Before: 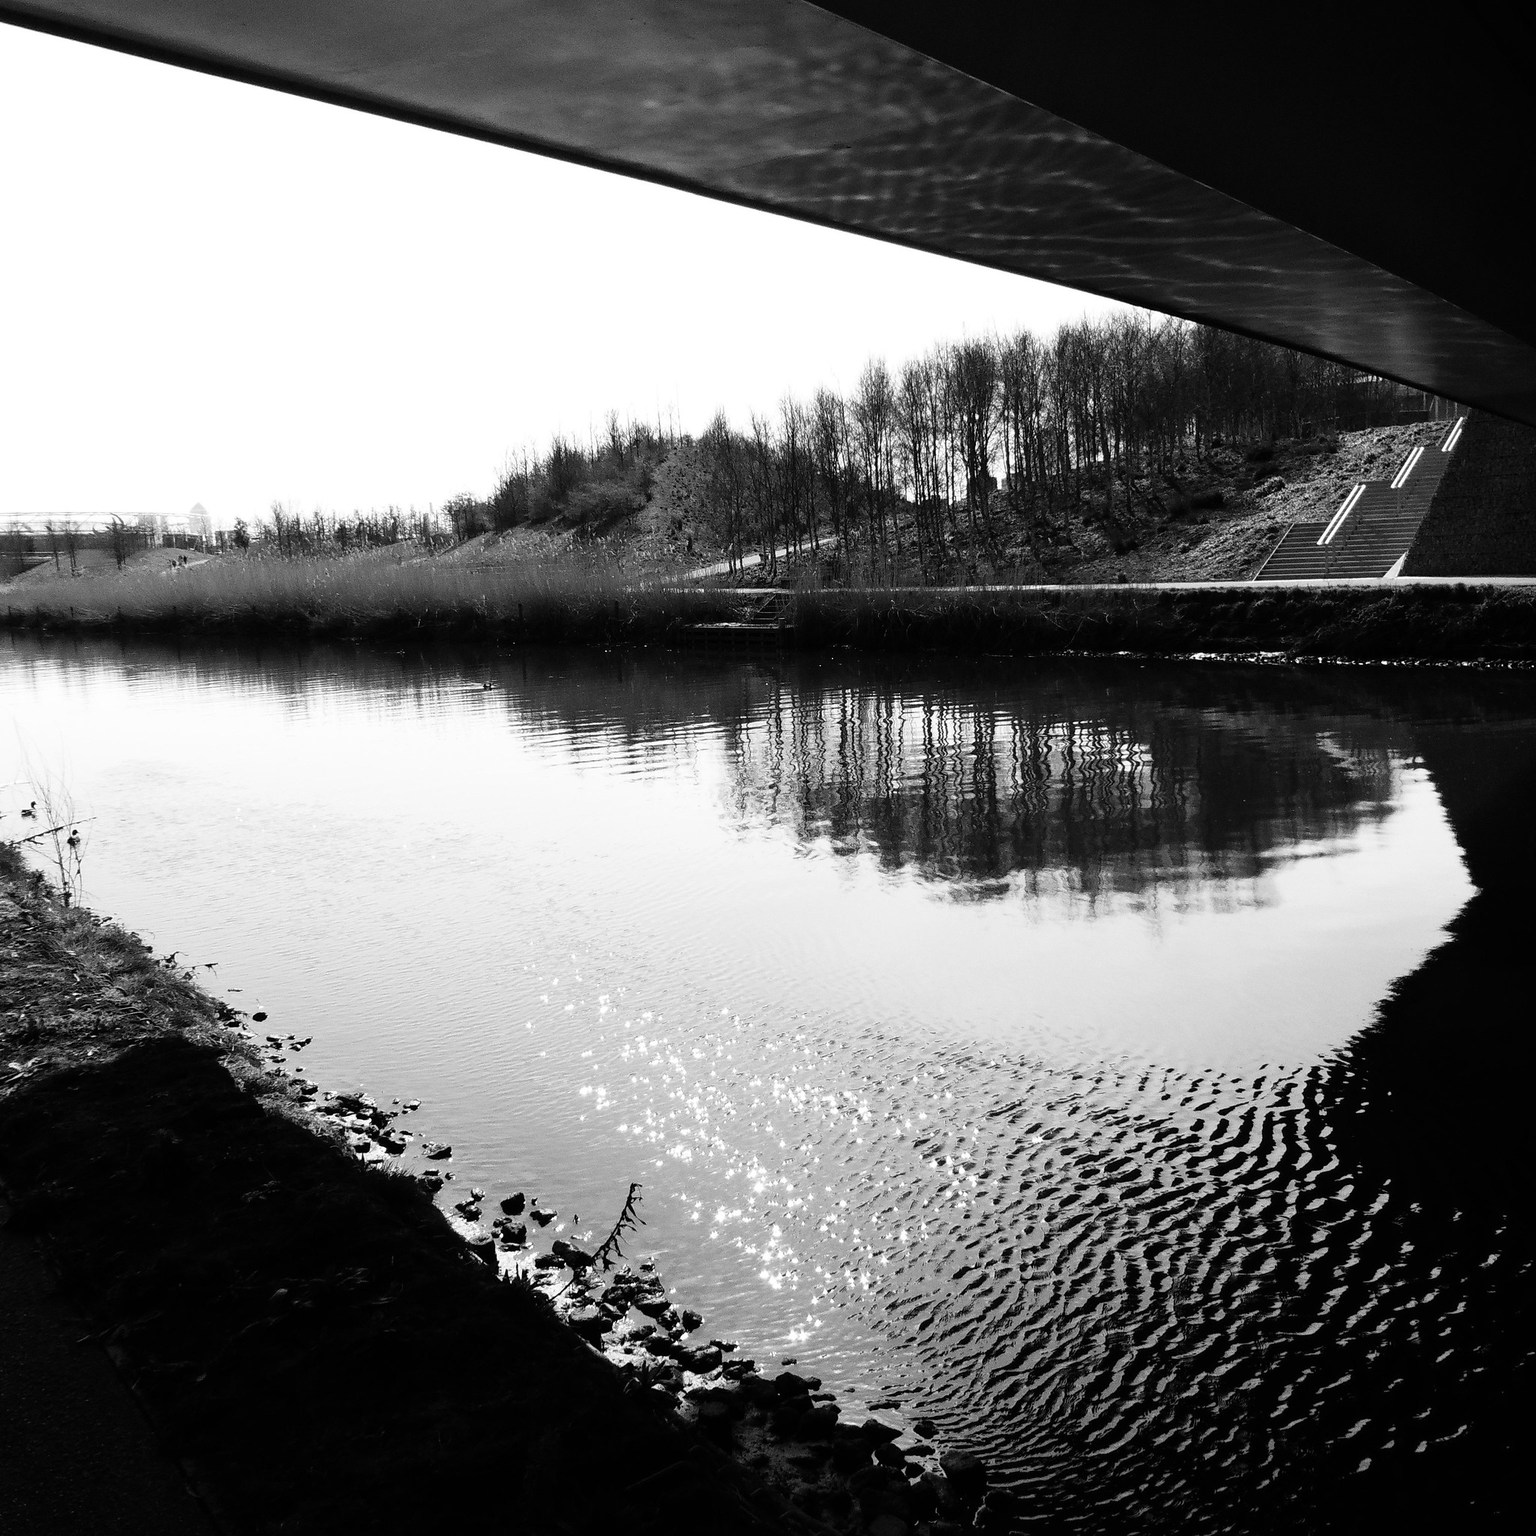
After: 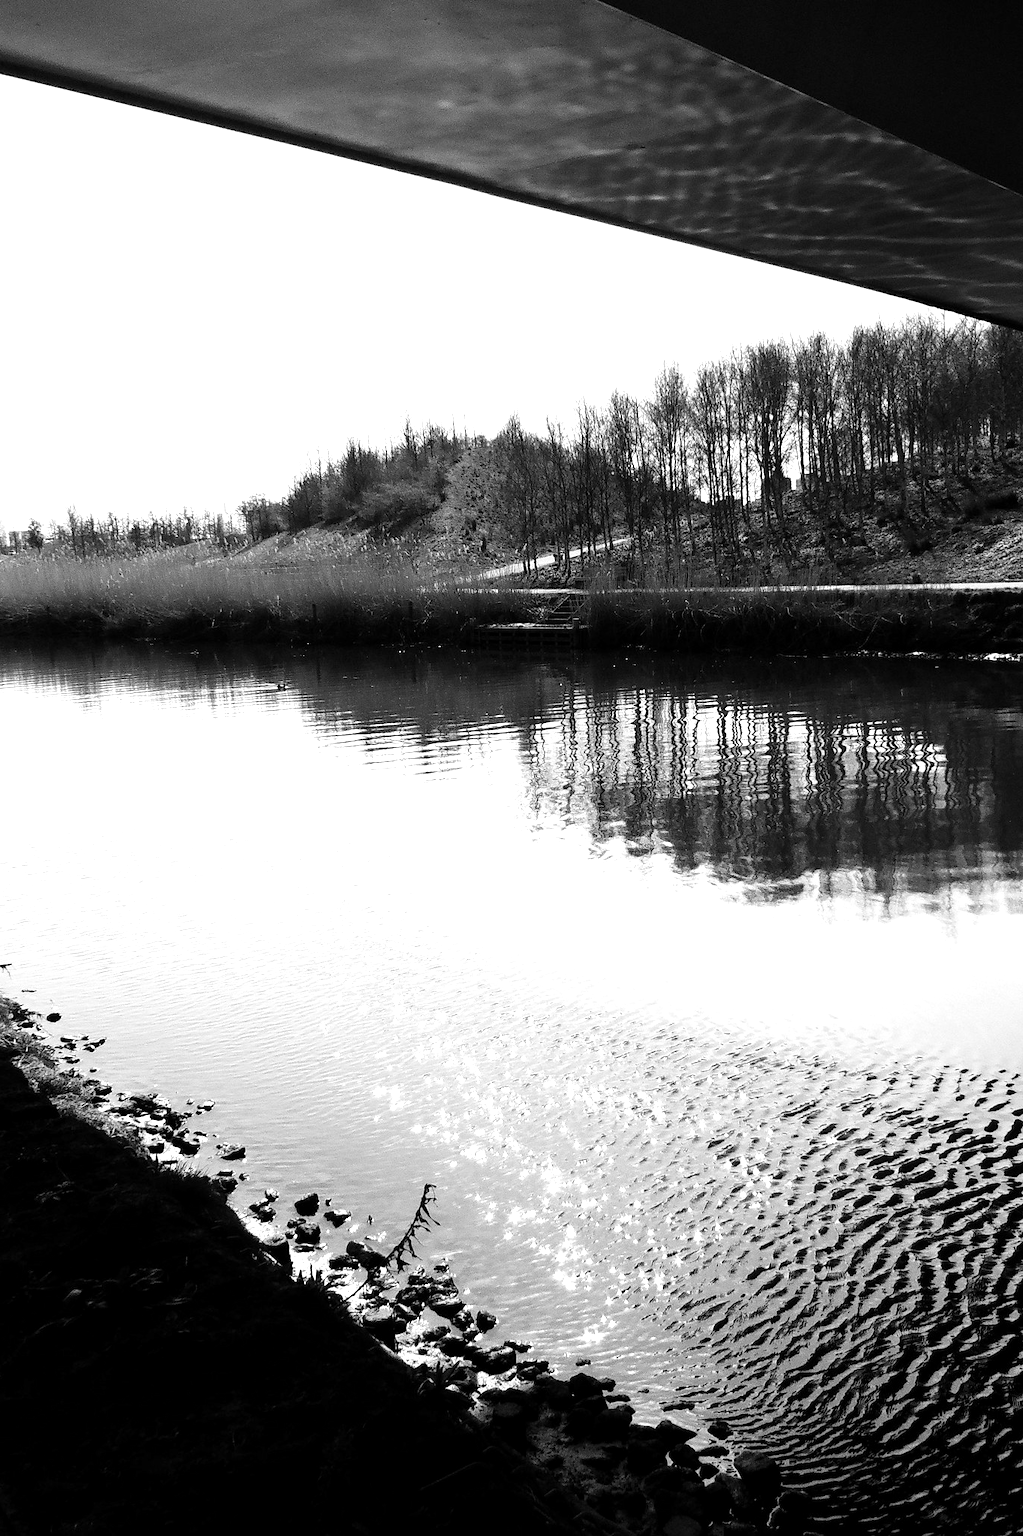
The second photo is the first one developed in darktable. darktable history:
crop and rotate: left 13.448%, right 19.923%
exposure: black level correction 0.001, exposure 0.499 EV, compensate highlight preservation false
